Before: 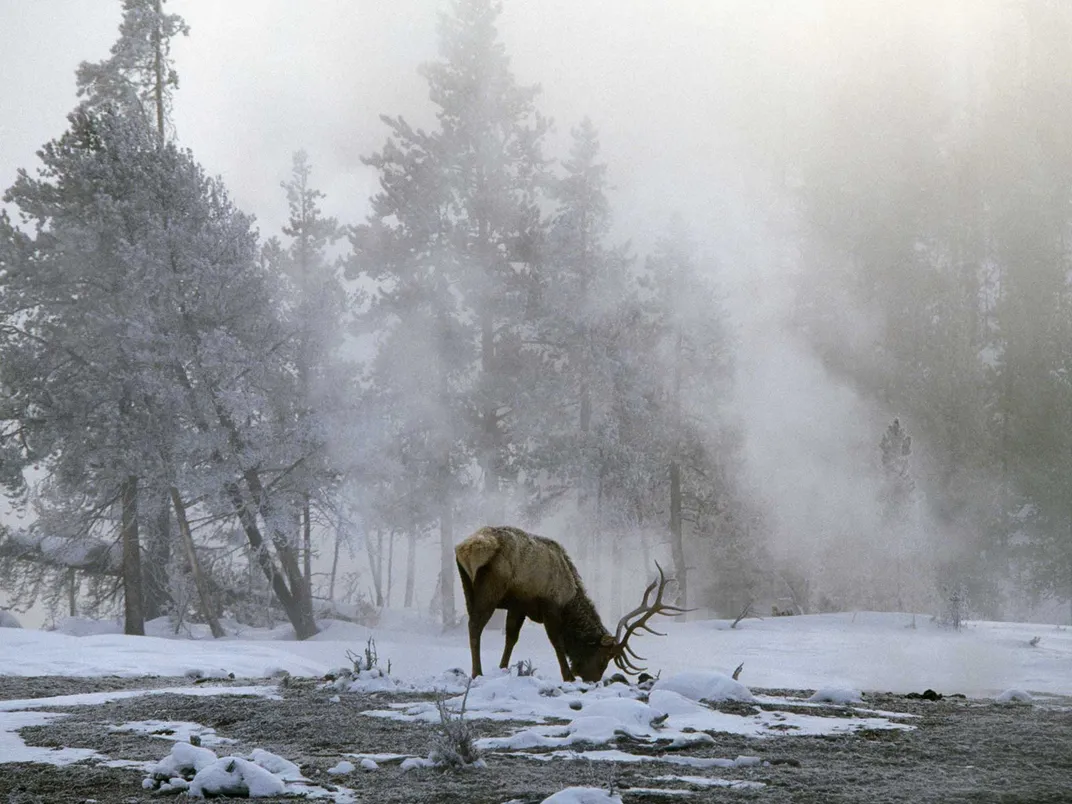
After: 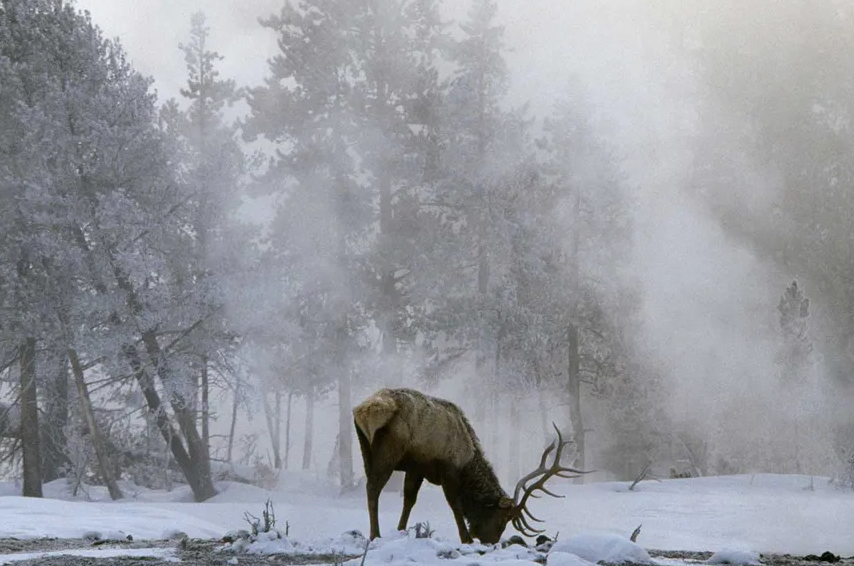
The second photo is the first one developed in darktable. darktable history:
crop: left 9.551%, top 17.176%, right 10.729%, bottom 12.373%
